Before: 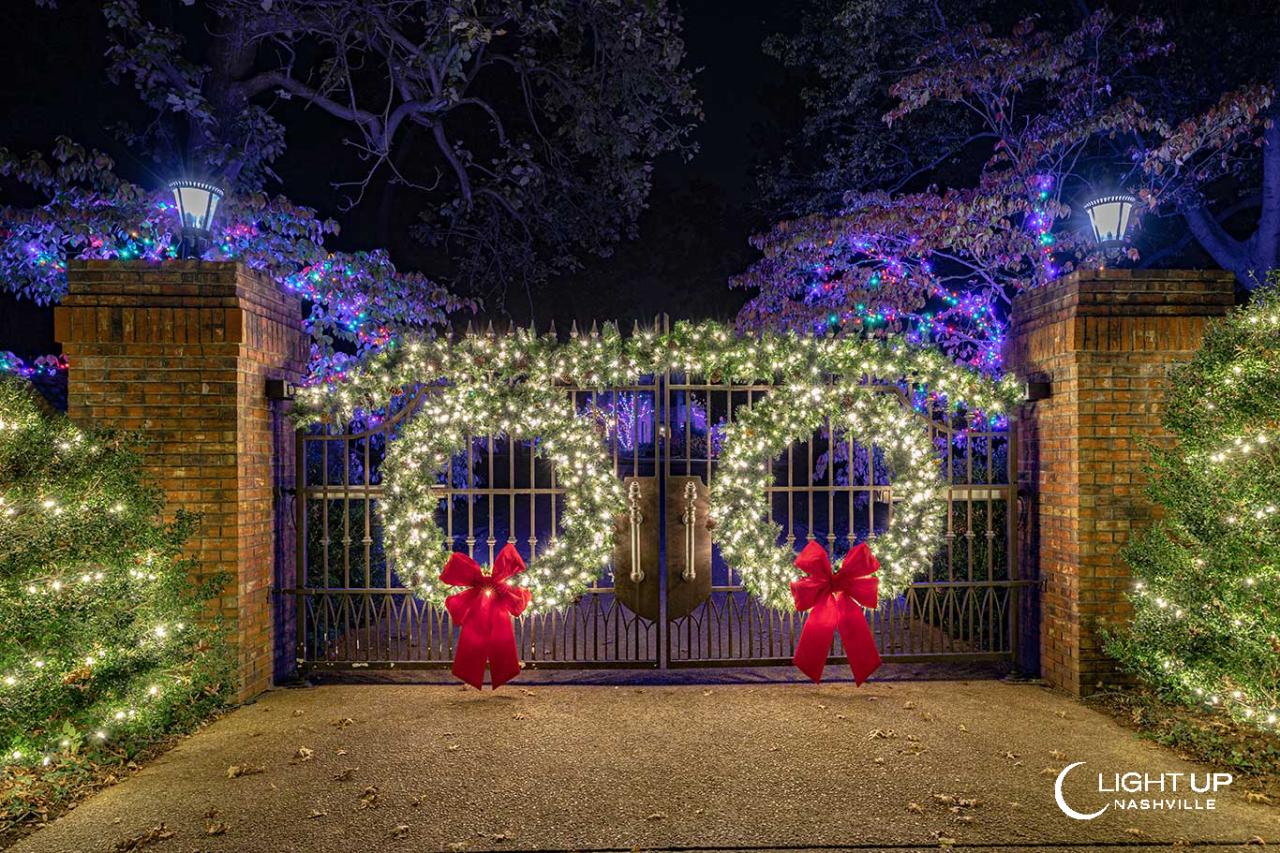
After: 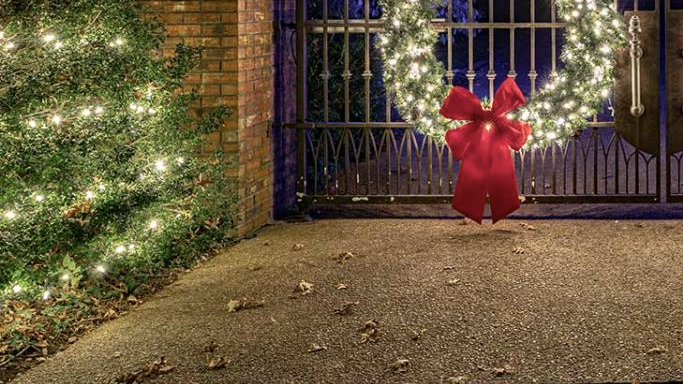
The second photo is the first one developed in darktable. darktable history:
crop and rotate: top 54.778%, right 46.61%, bottom 0.159%
contrast brightness saturation: contrast 0.11, saturation -0.17
